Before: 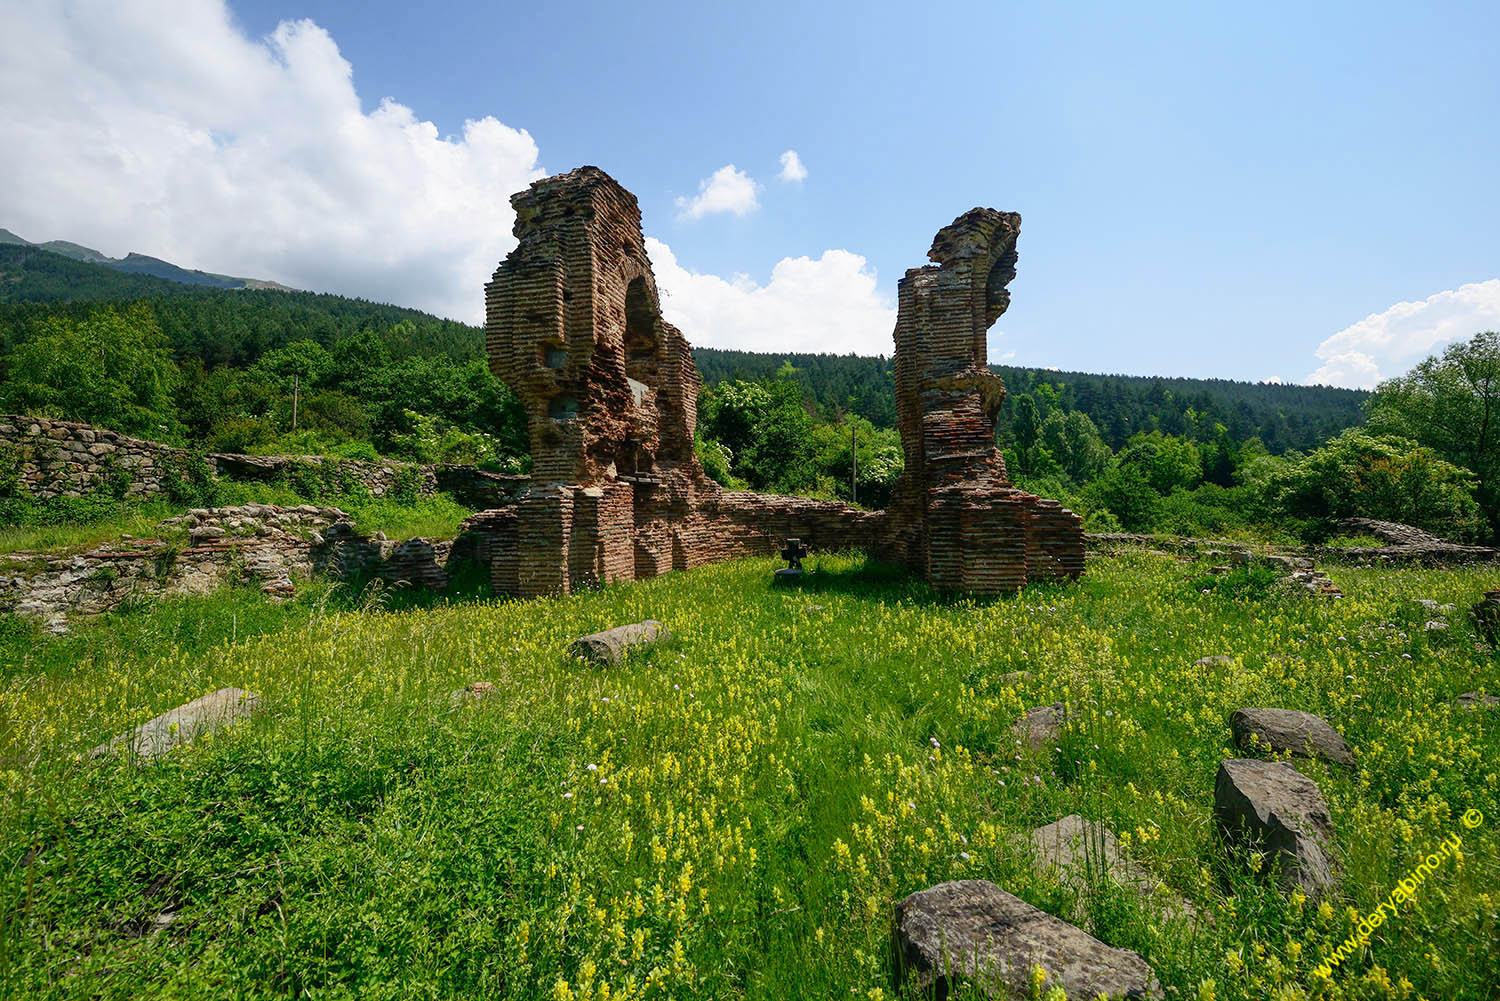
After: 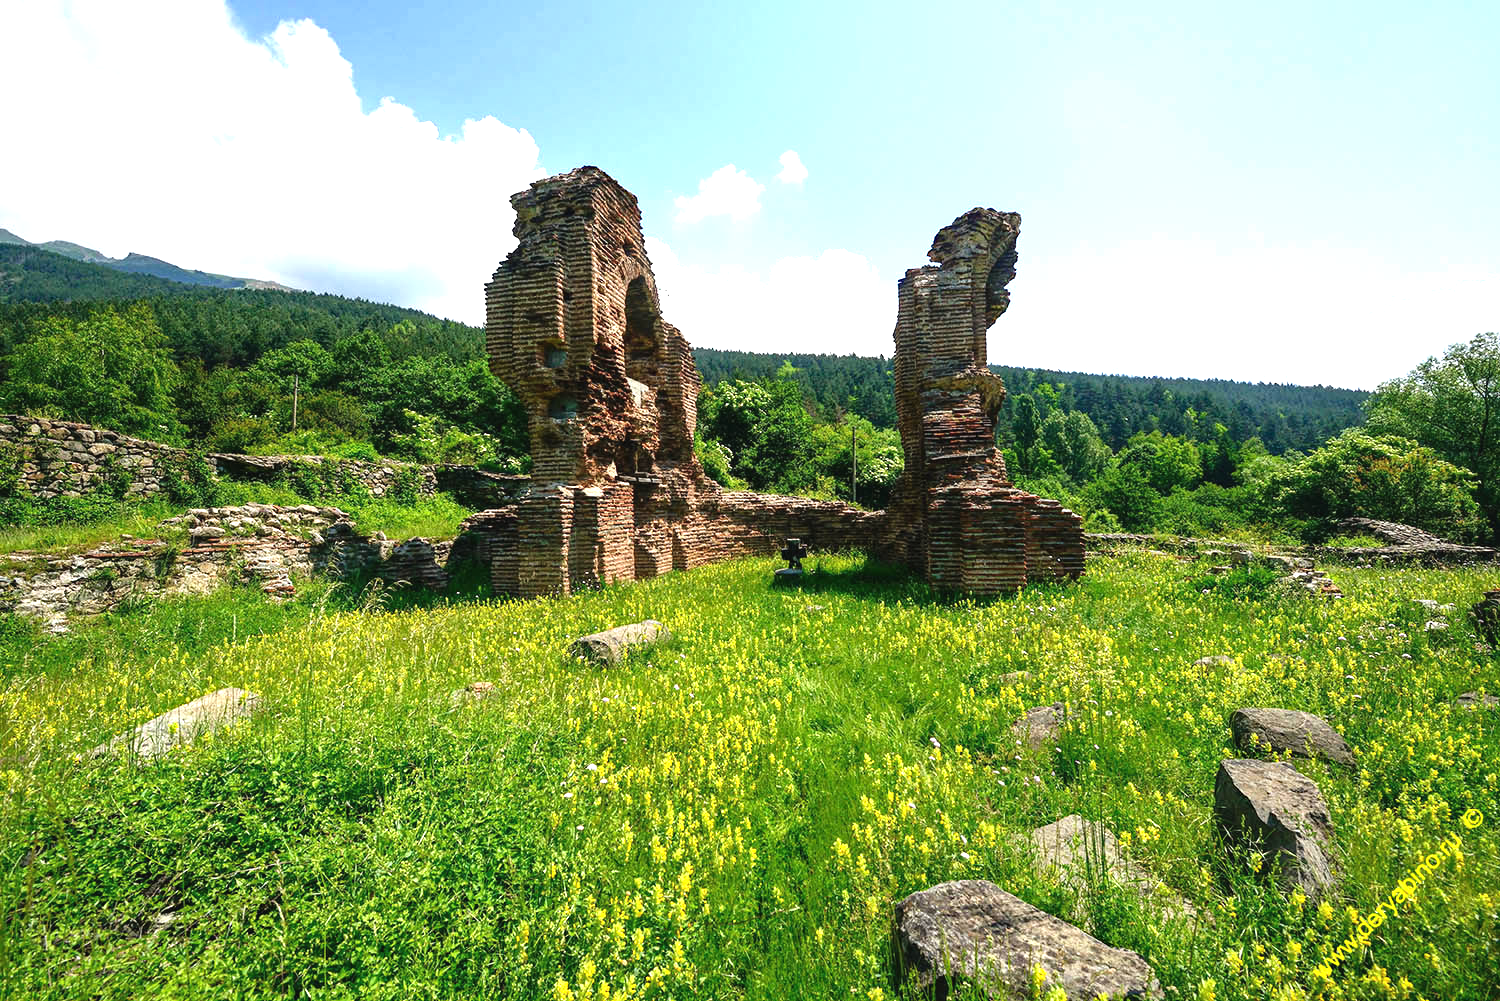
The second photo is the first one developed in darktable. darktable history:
tone equalizer: -8 EV -0.444 EV, -7 EV -0.406 EV, -6 EV -0.298 EV, -5 EV -0.221 EV, -3 EV 0.219 EV, -2 EV 0.338 EV, -1 EV 0.385 EV, +0 EV 0.401 EV, mask exposure compensation -0.514 EV
haze removal: compatibility mode true
exposure: black level correction -0.002, exposure 0.712 EV, compensate highlight preservation false
